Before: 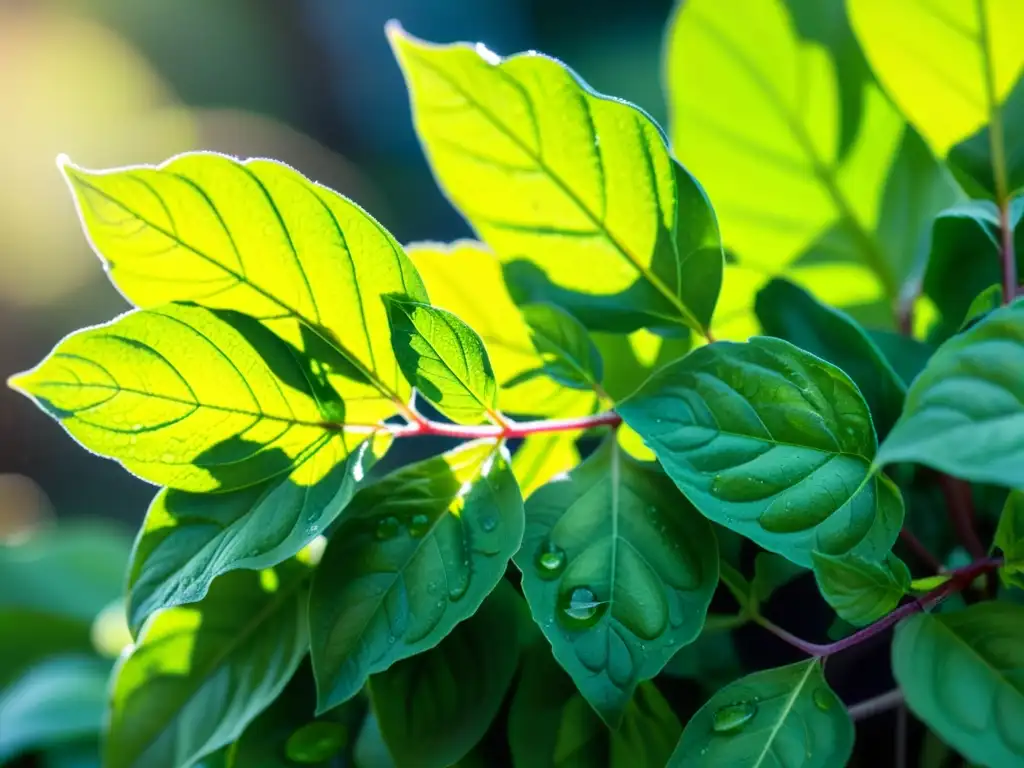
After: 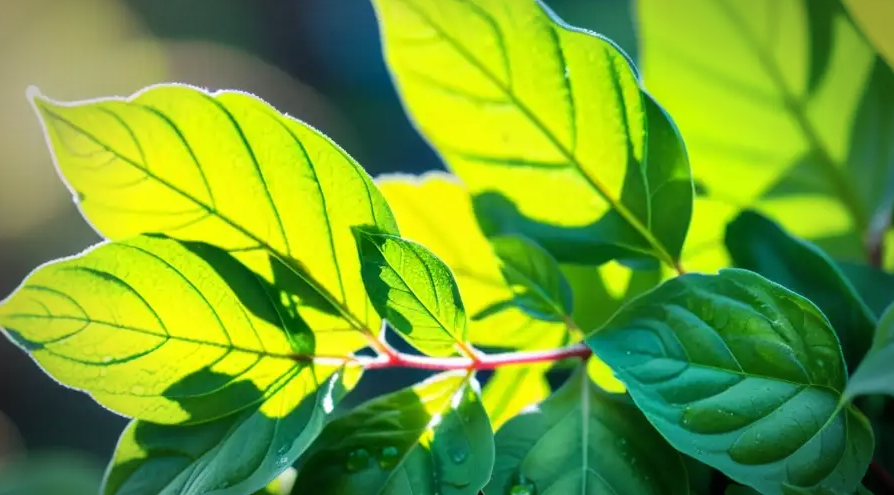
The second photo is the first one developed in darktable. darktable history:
crop: left 3.015%, top 8.969%, right 9.647%, bottom 26.457%
vignetting: fall-off start 70.97%, brightness -0.584, saturation -0.118, width/height ratio 1.333
